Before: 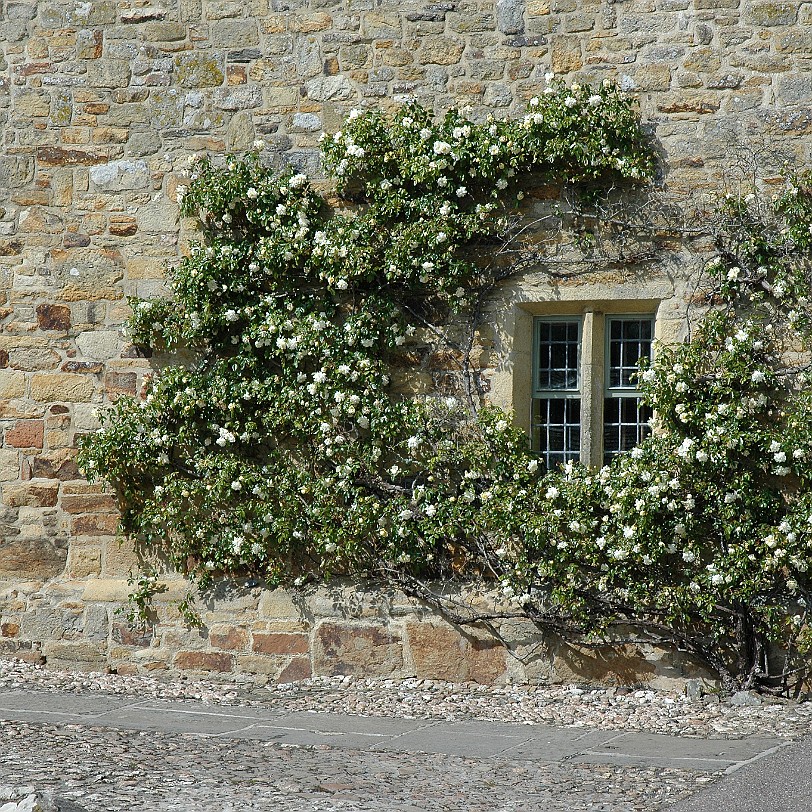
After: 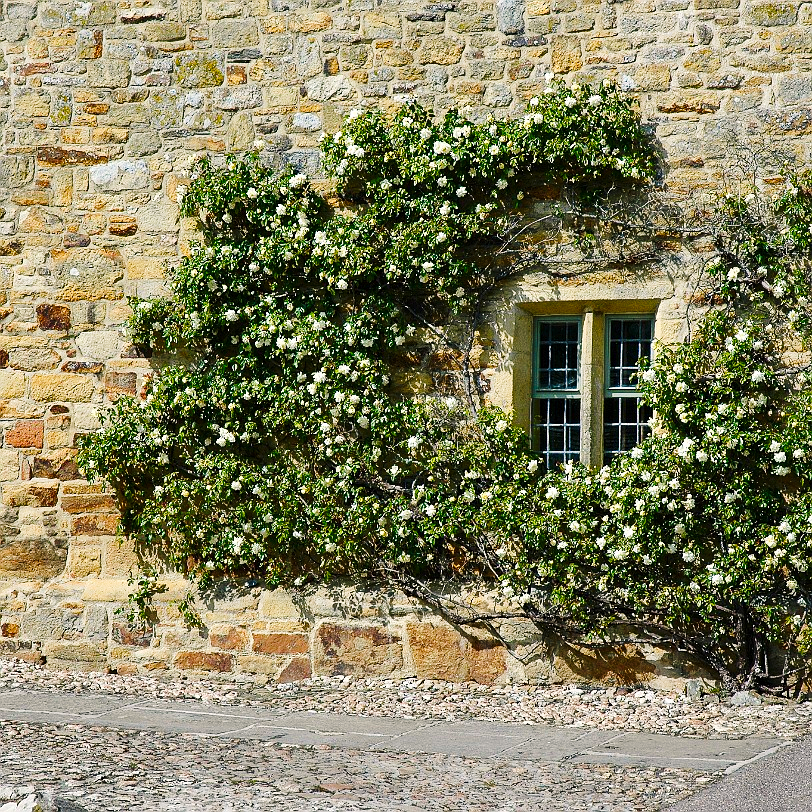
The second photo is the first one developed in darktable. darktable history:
tone curve: curves: ch0 [(0, 0) (0.003, 0.008) (0.011, 0.017) (0.025, 0.027) (0.044, 0.043) (0.069, 0.059) (0.1, 0.086) (0.136, 0.112) (0.177, 0.152) (0.224, 0.203) (0.277, 0.277) (0.335, 0.346) (0.399, 0.439) (0.468, 0.527) (0.543, 0.613) (0.623, 0.693) (0.709, 0.787) (0.801, 0.863) (0.898, 0.927) (1, 1)], preserve colors none
color balance rgb: power › hue 329.71°, highlights gain › chroma 1.365%, highlights gain › hue 51.42°, perceptual saturation grading › global saturation -2.343%, perceptual saturation grading › highlights -8.23%, perceptual saturation grading › mid-tones 8.493%, perceptual saturation grading › shadows 4.928%, global vibrance 34.795%
contrast brightness saturation: contrast 0.156, saturation 0.327
contrast equalizer: y [[0.509, 0.517, 0.523, 0.523, 0.517, 0.509], [0.5 ×6], [0.5 ×6], [0 ×6], [0 ×6]]
